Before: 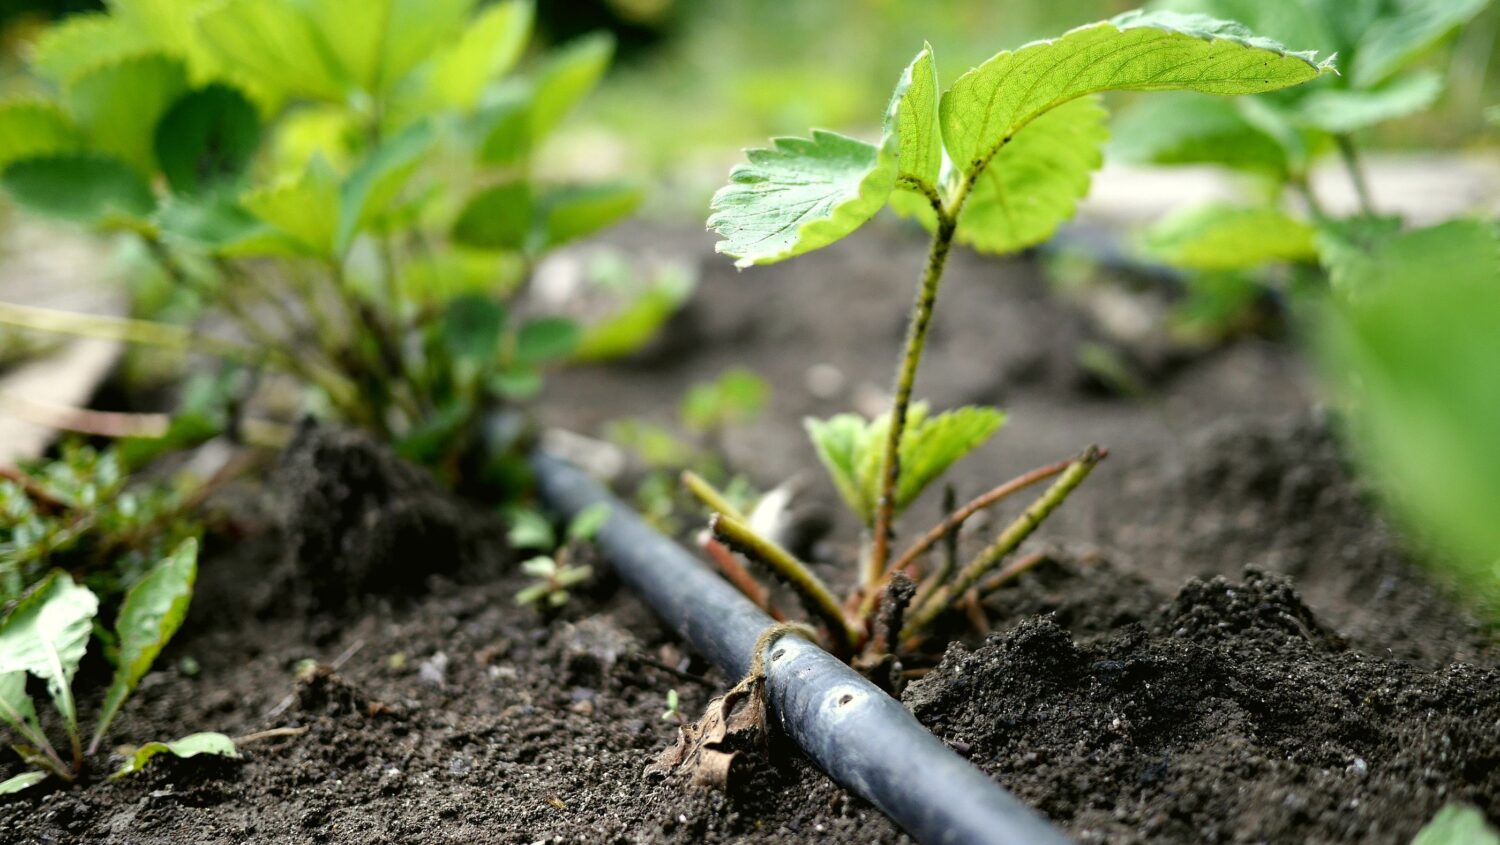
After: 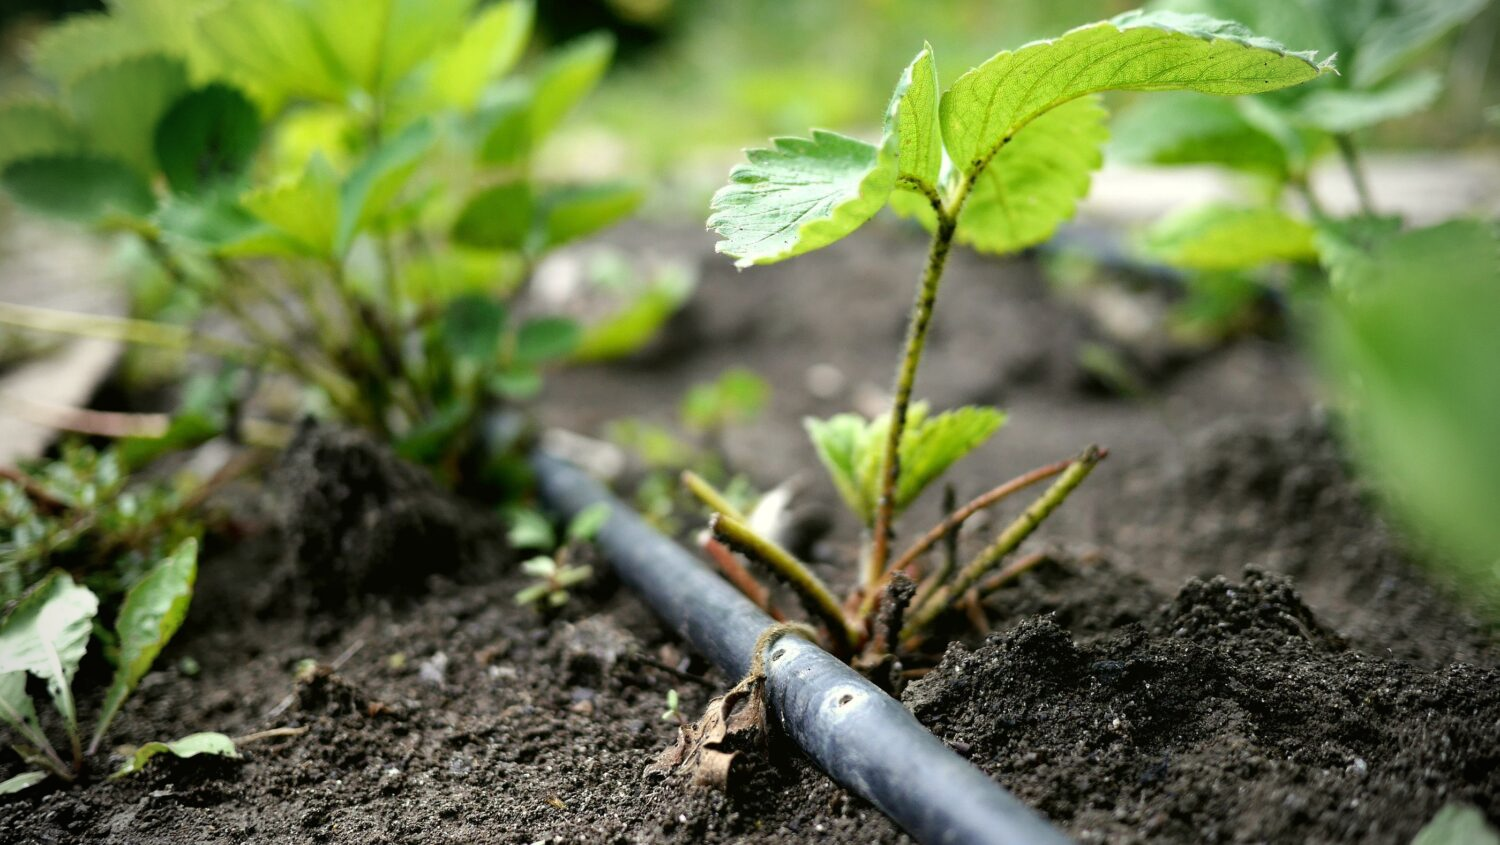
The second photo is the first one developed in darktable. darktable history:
vignetting: brightness -0.575, width/height ratio 1.089
